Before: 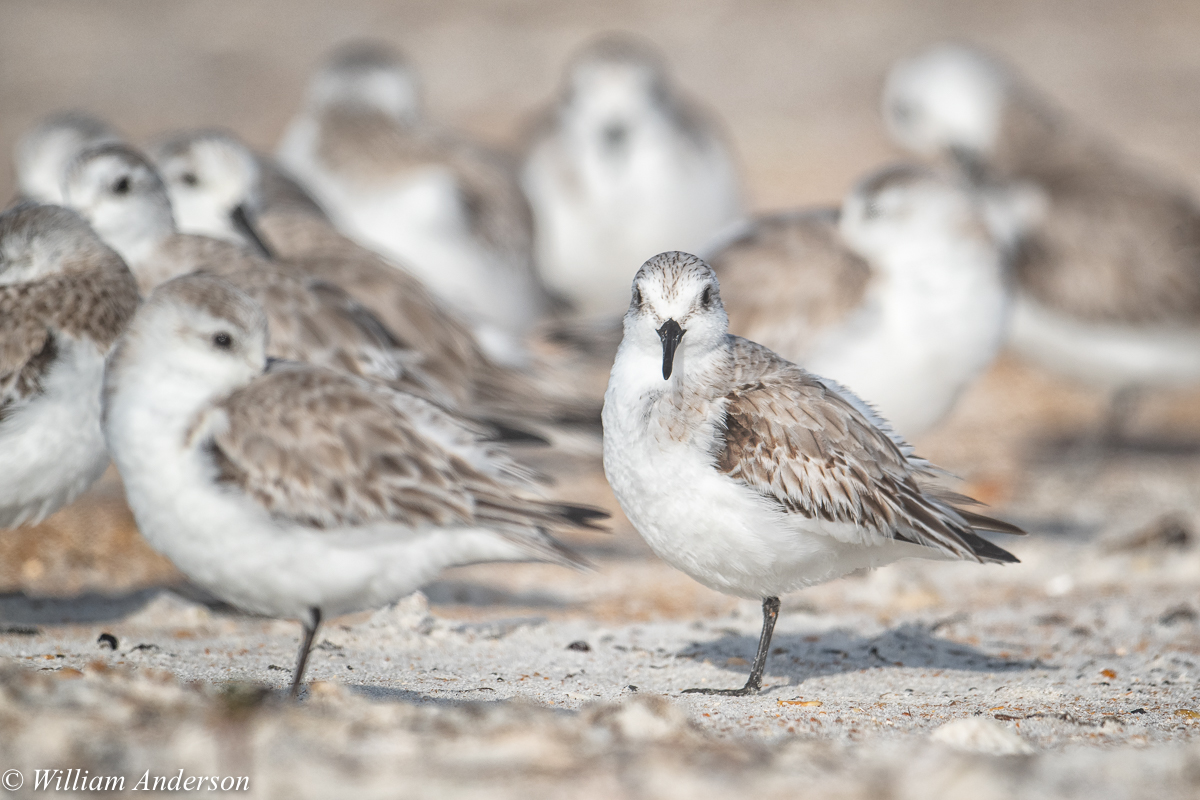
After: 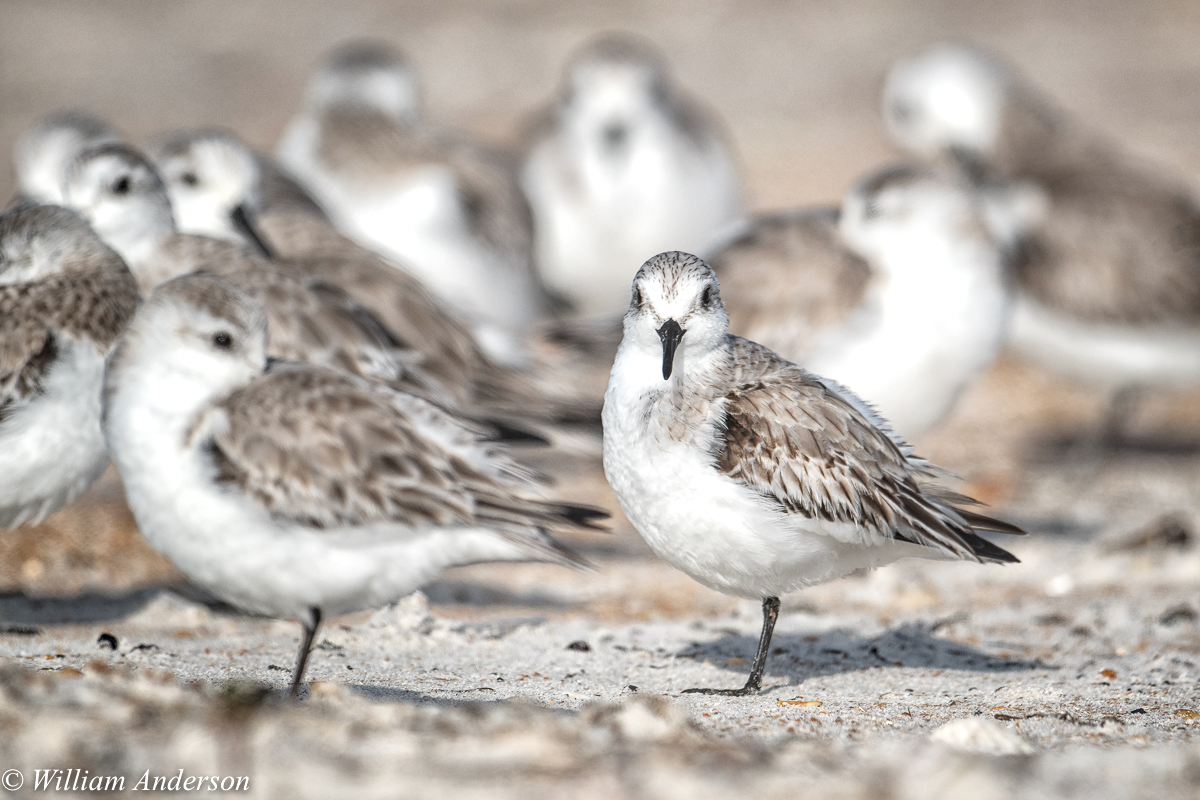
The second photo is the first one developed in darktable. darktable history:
local contrast: detail 134%, midtone range 0.75
contrast brightness saturation: contrast 0.007, saturation -0.054
